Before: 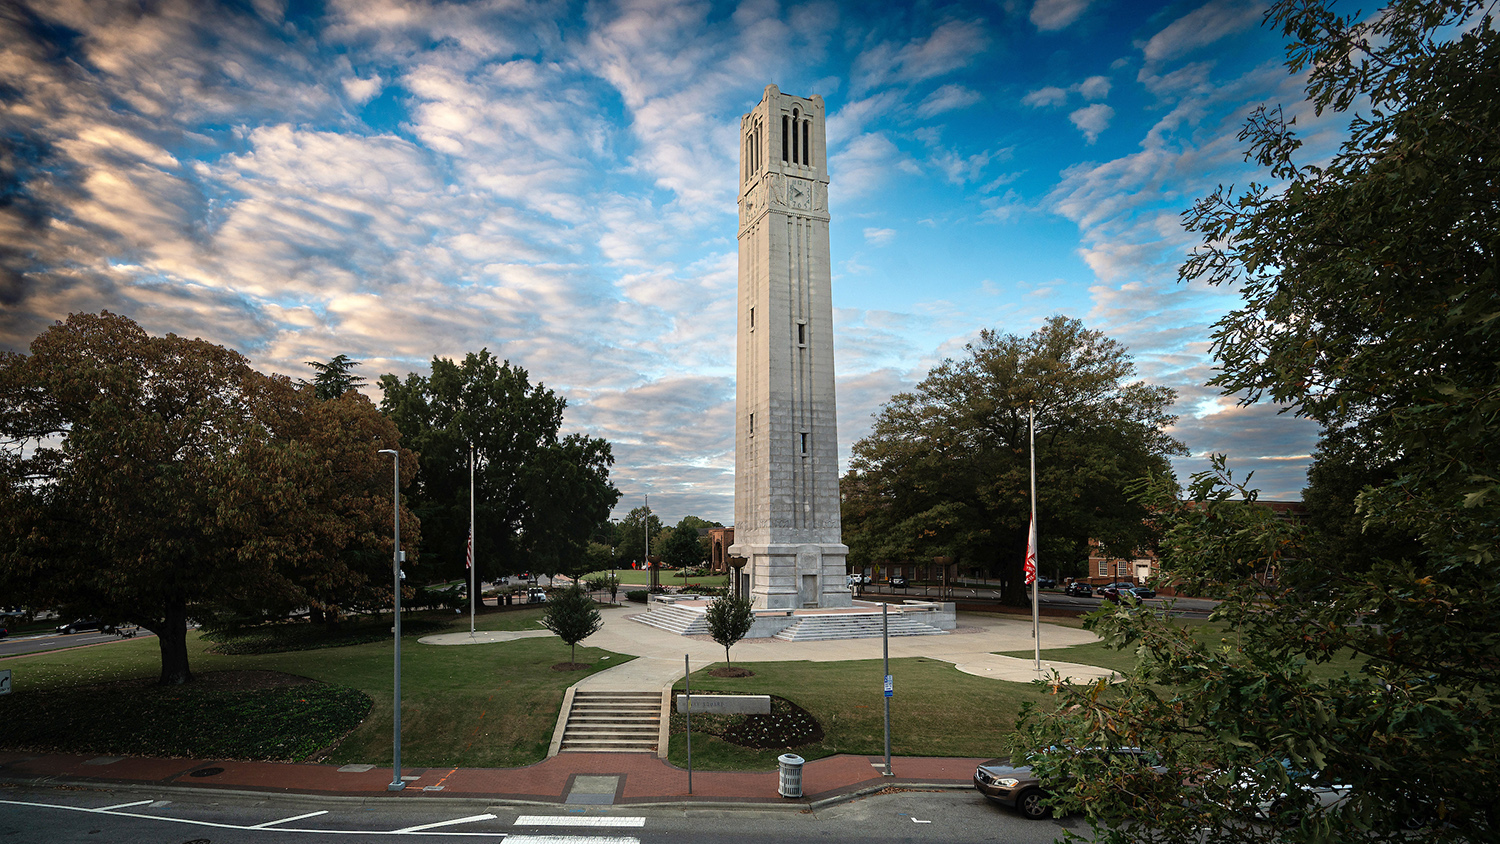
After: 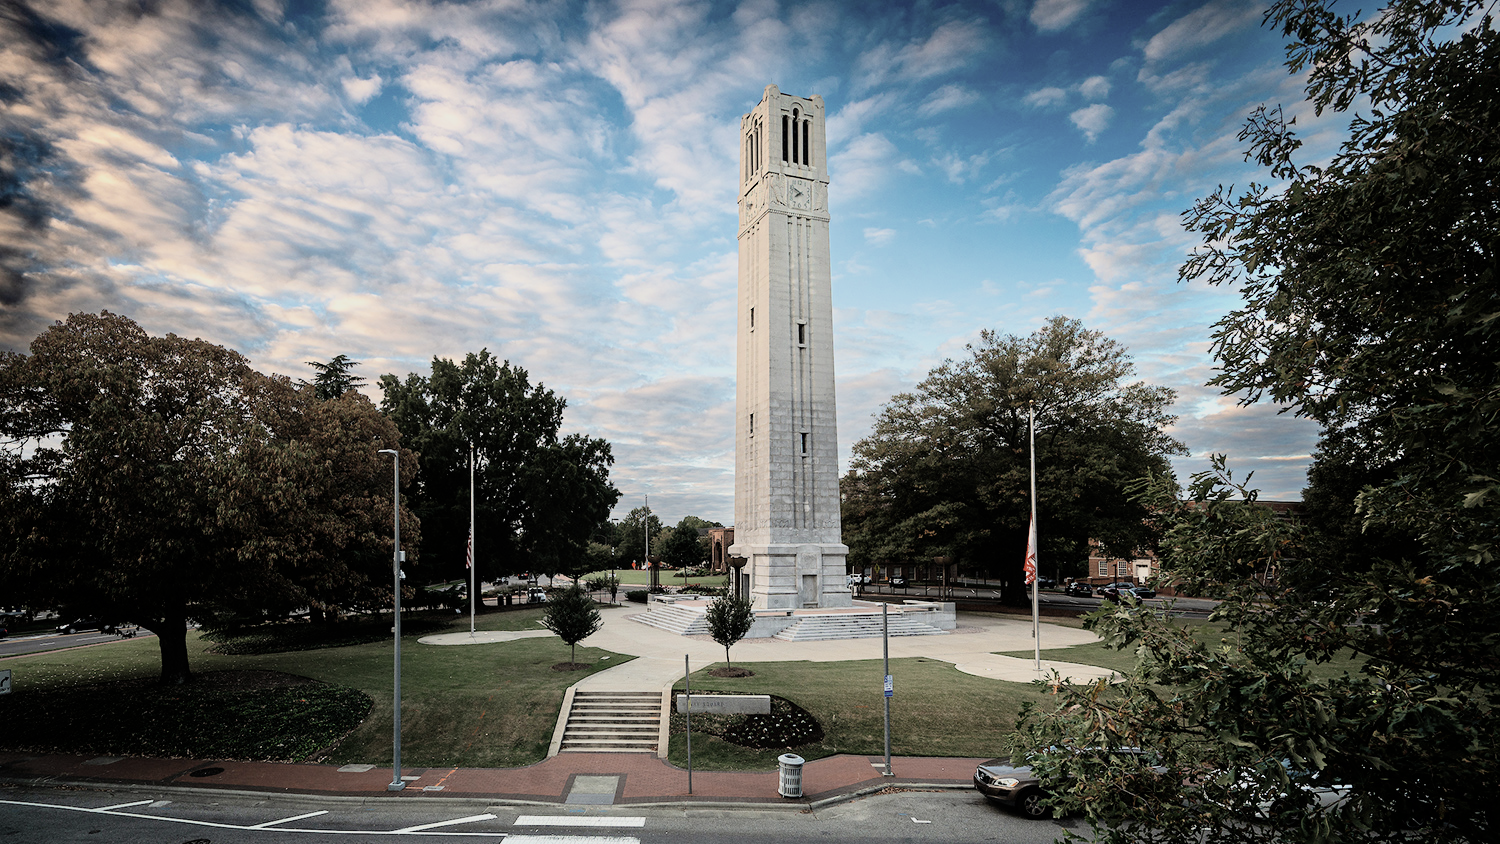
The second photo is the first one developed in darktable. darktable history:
exposure: exposure 0.694 EV, compensate highlight preservation false
contrast brightness saturation: contrast 0.102, saturation -0.378
filmic rgb: black relative exposure -7.26 EV, white relative exposure 5.05 EV, hardness 3.2, color science v6 (2022)
